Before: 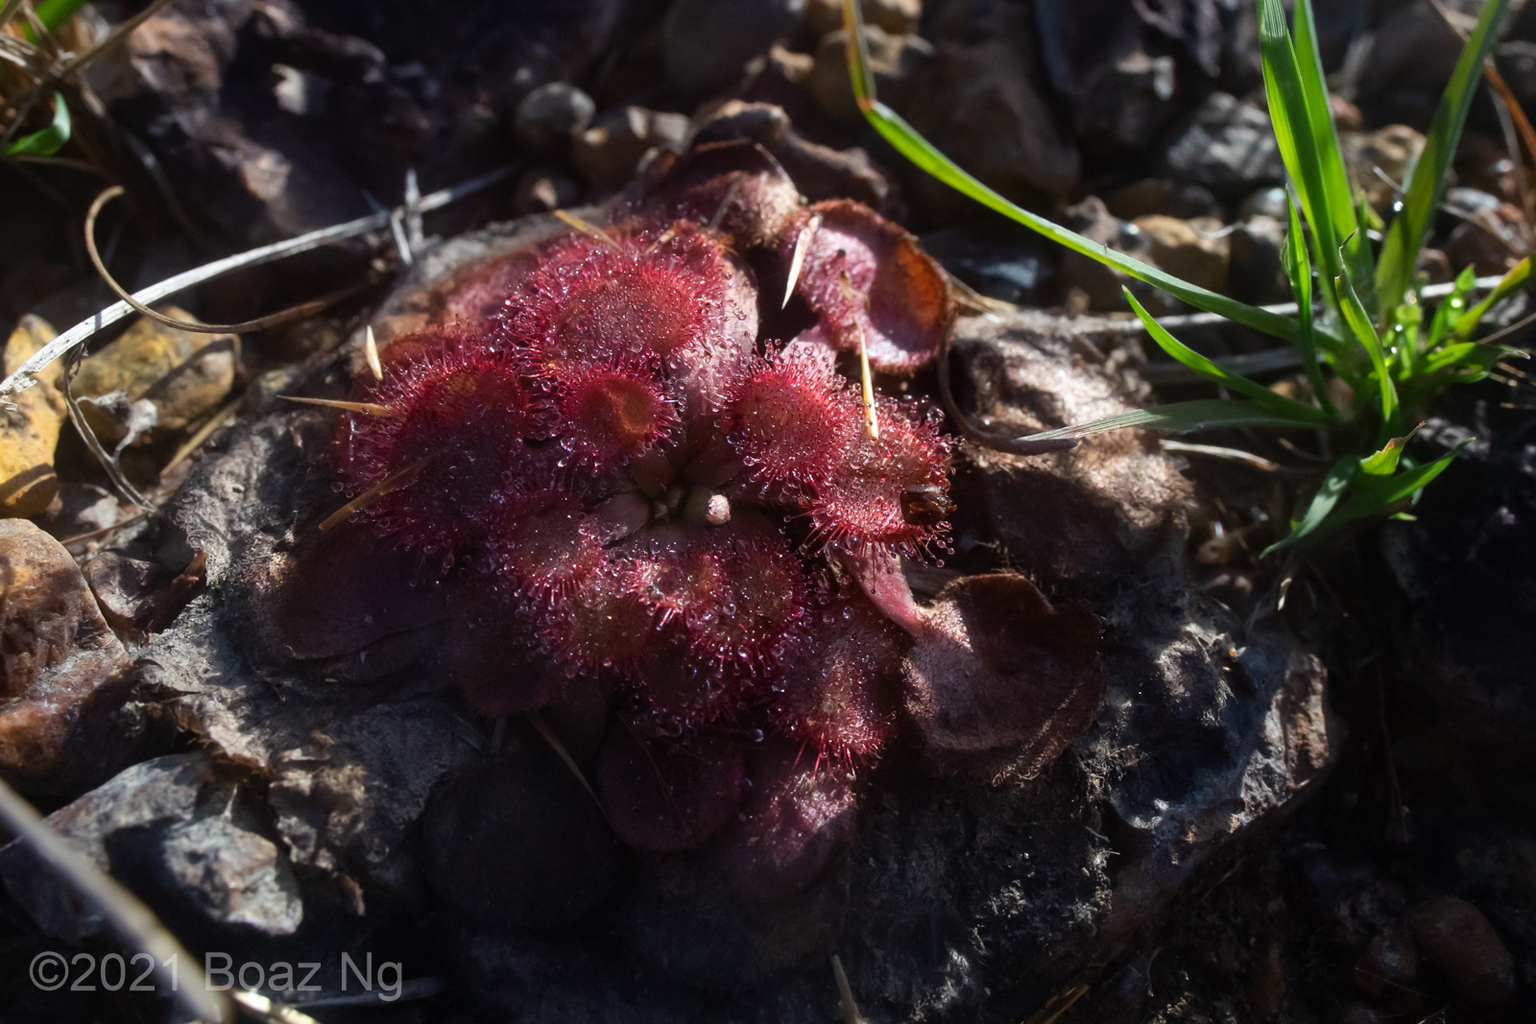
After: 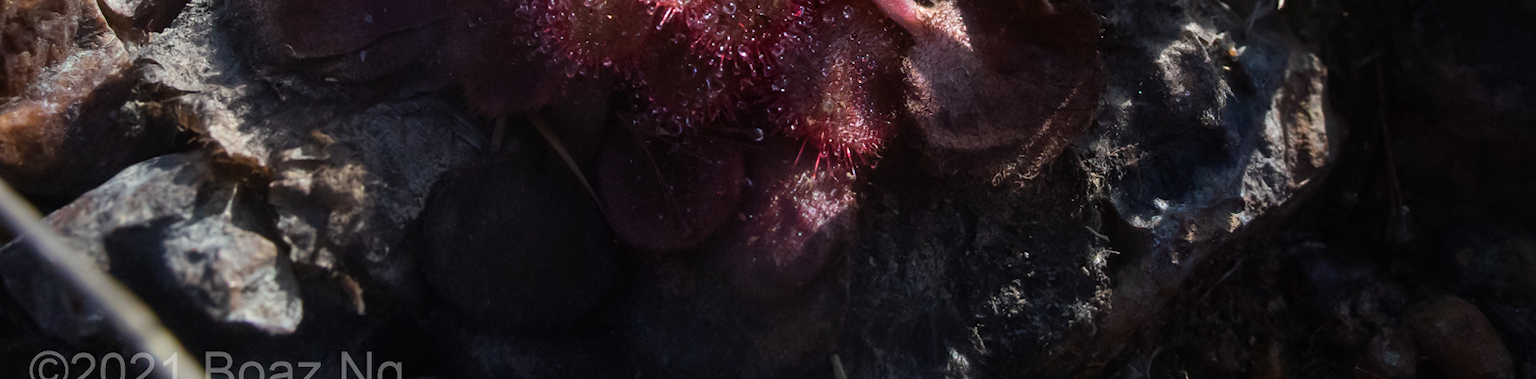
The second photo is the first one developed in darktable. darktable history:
crop and rotate: top 58.702%, bottom 4.205%
